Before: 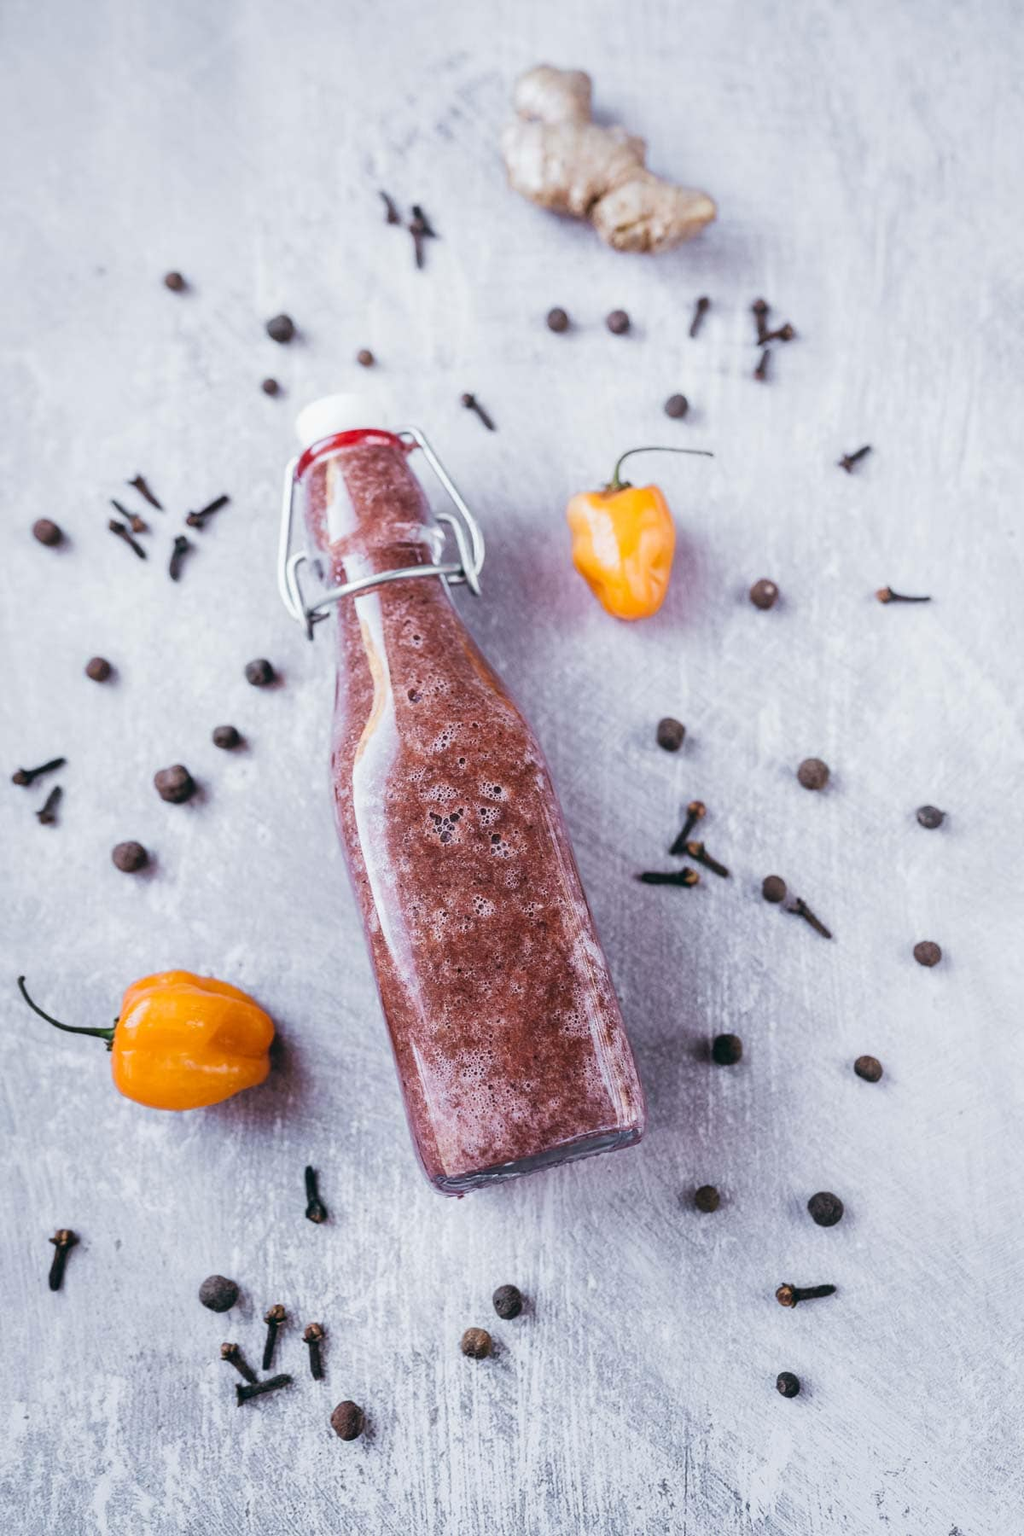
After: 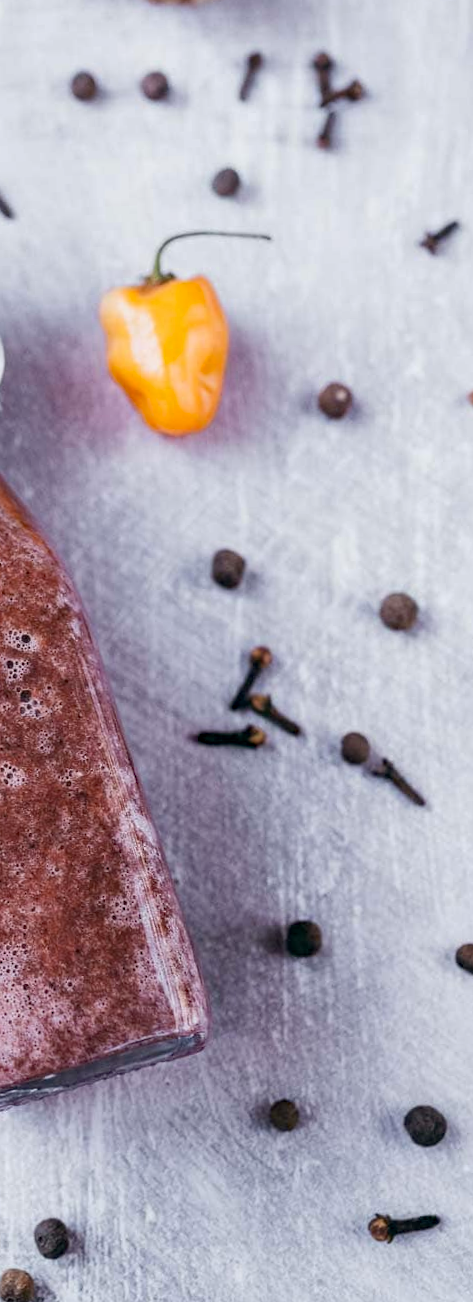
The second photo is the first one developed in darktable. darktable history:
rotate and perspective: rotation -1.32°, lens shift (horizontal) -0.031, crop left 0.015, crop right 0.985, crop top 0.047, crop bottom 0.982
crop: left 45.721%, top 13.393%, right 14.118%, bottom 10.01%
haze removal: compatibility mode true, adaptive false
